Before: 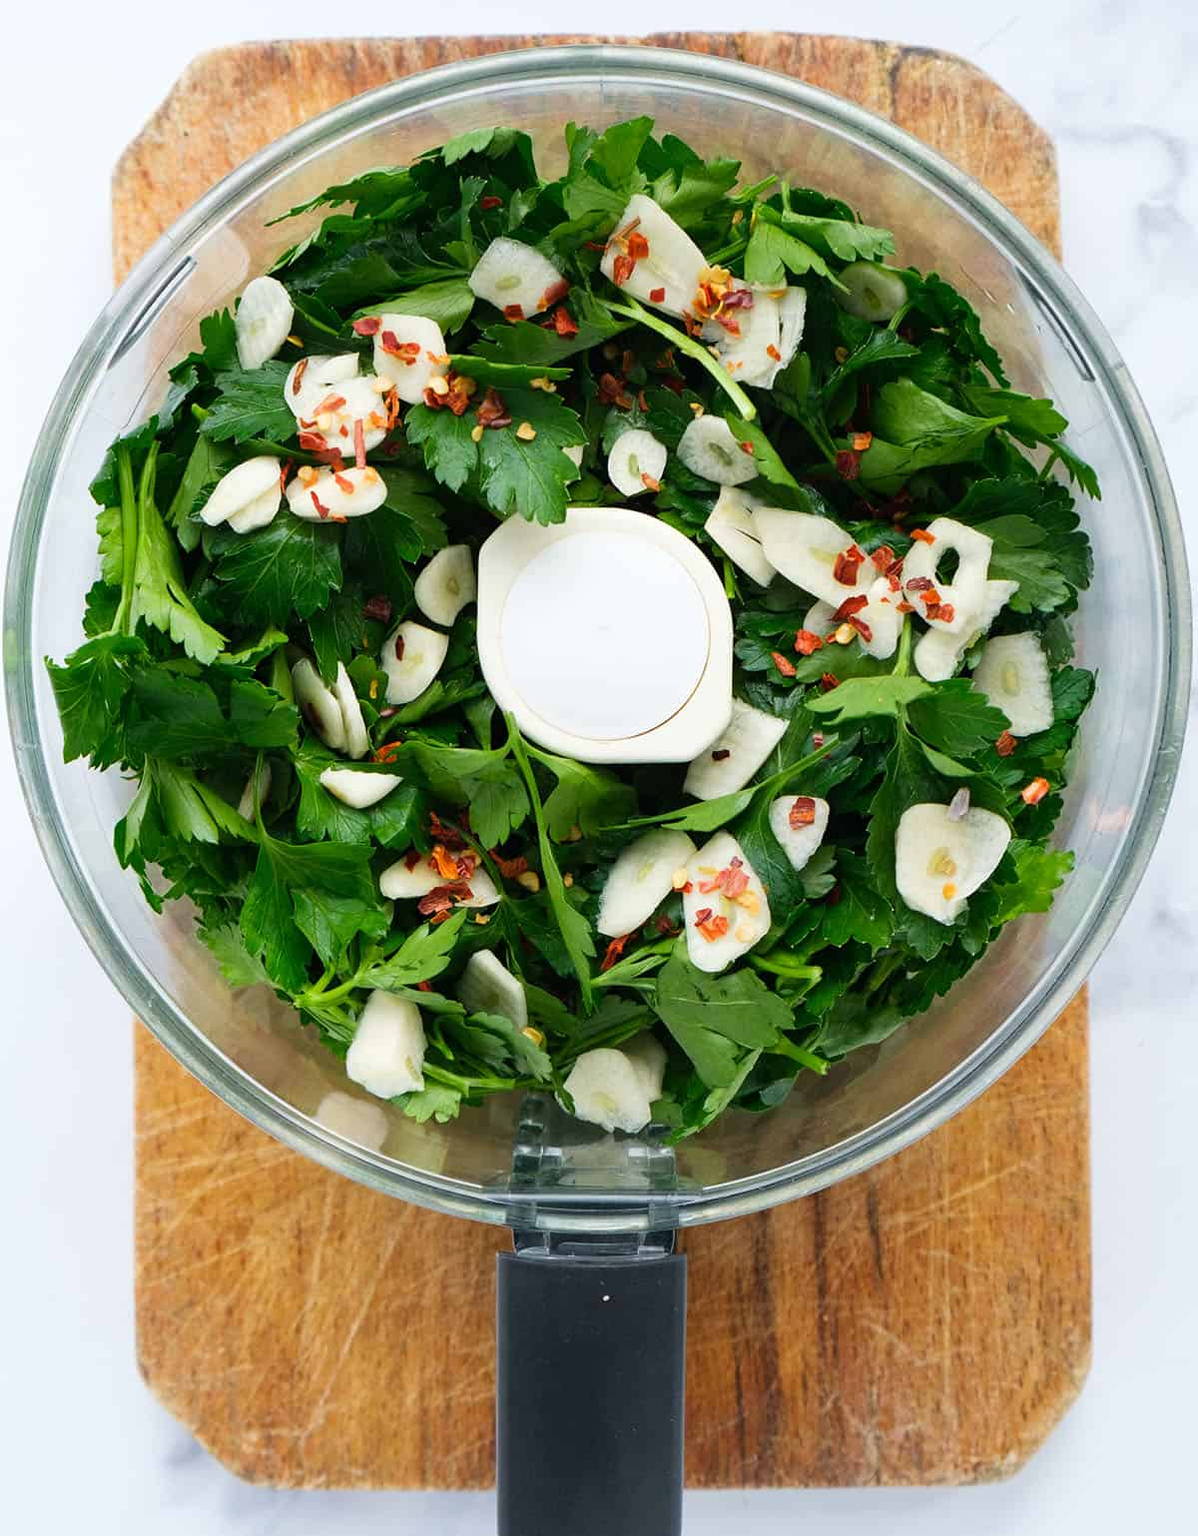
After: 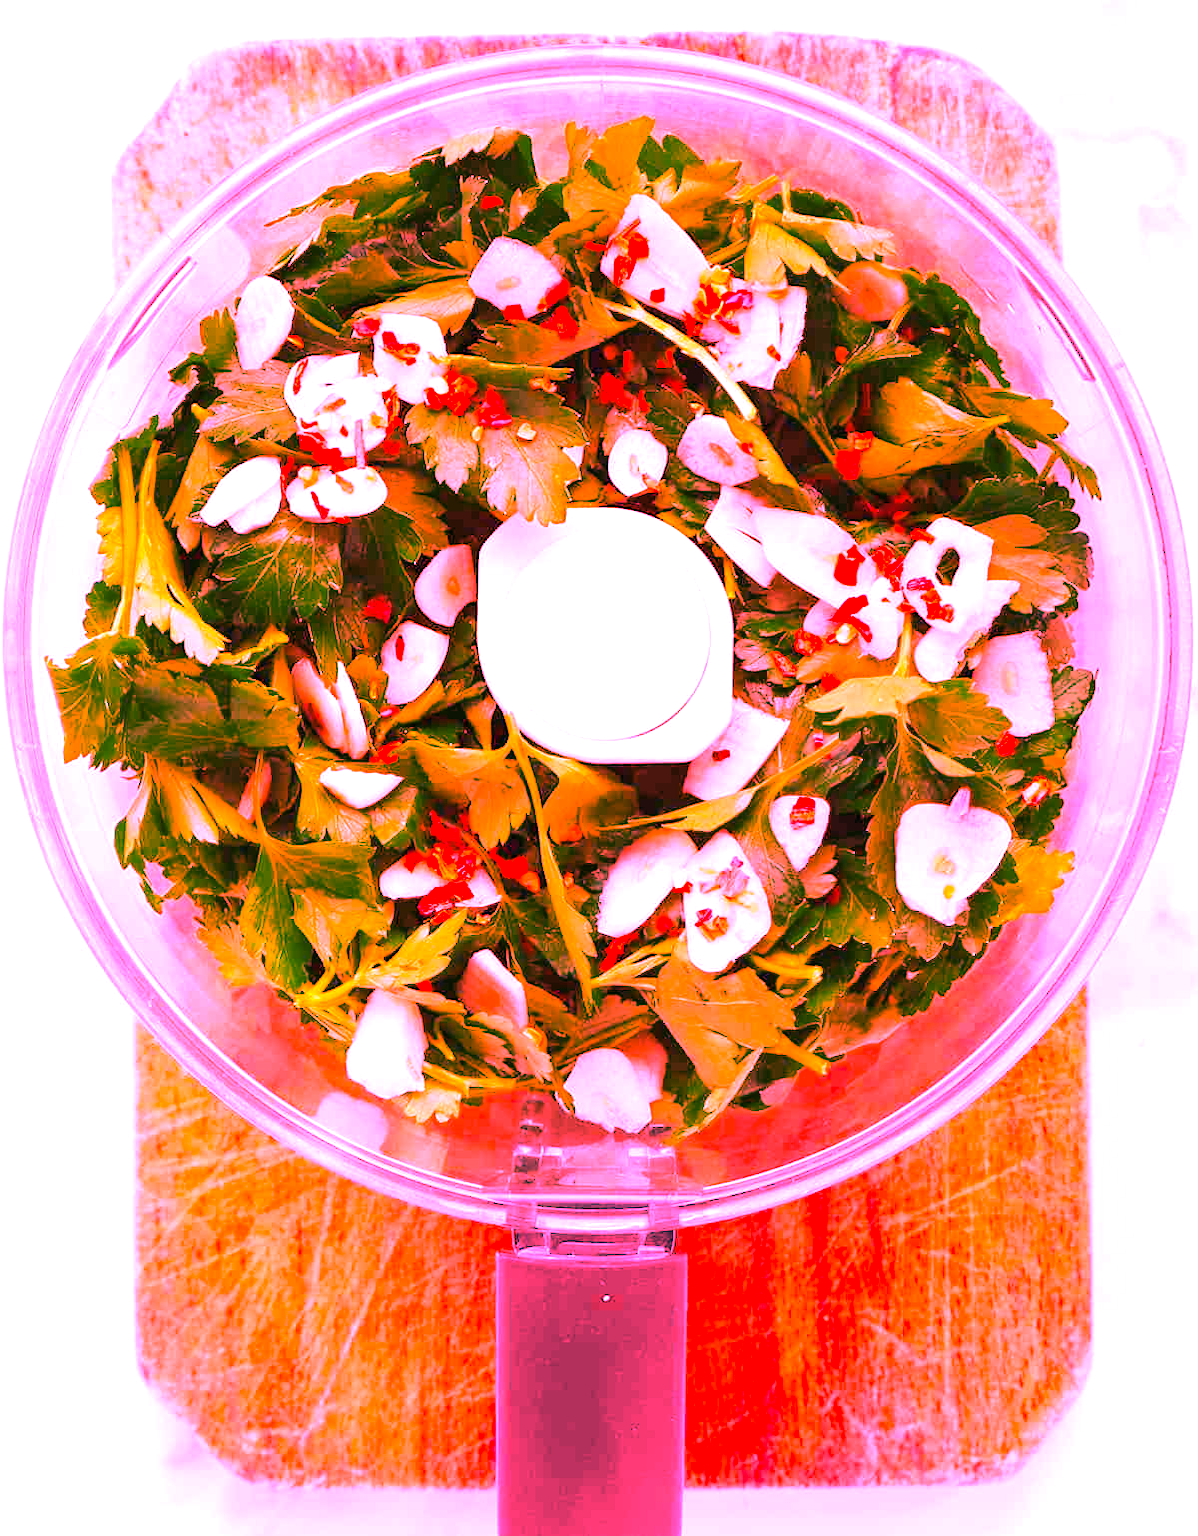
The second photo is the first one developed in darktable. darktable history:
white balance: red 4.26, blue 1.802
color balance rgb: shadows lift › luminance -5%, shadows lift › chroma 1.1%, shadows lift › hue 219°, power › luminance 10%, power › chroma 2.83%, power › hue 60°, highlights gain › chroma 4.52%, highlights gain › hue 33.33°, saturation formula JzAzBz (2021)
exposure: exposure 0.77 EV, compensate highlight preservation false
